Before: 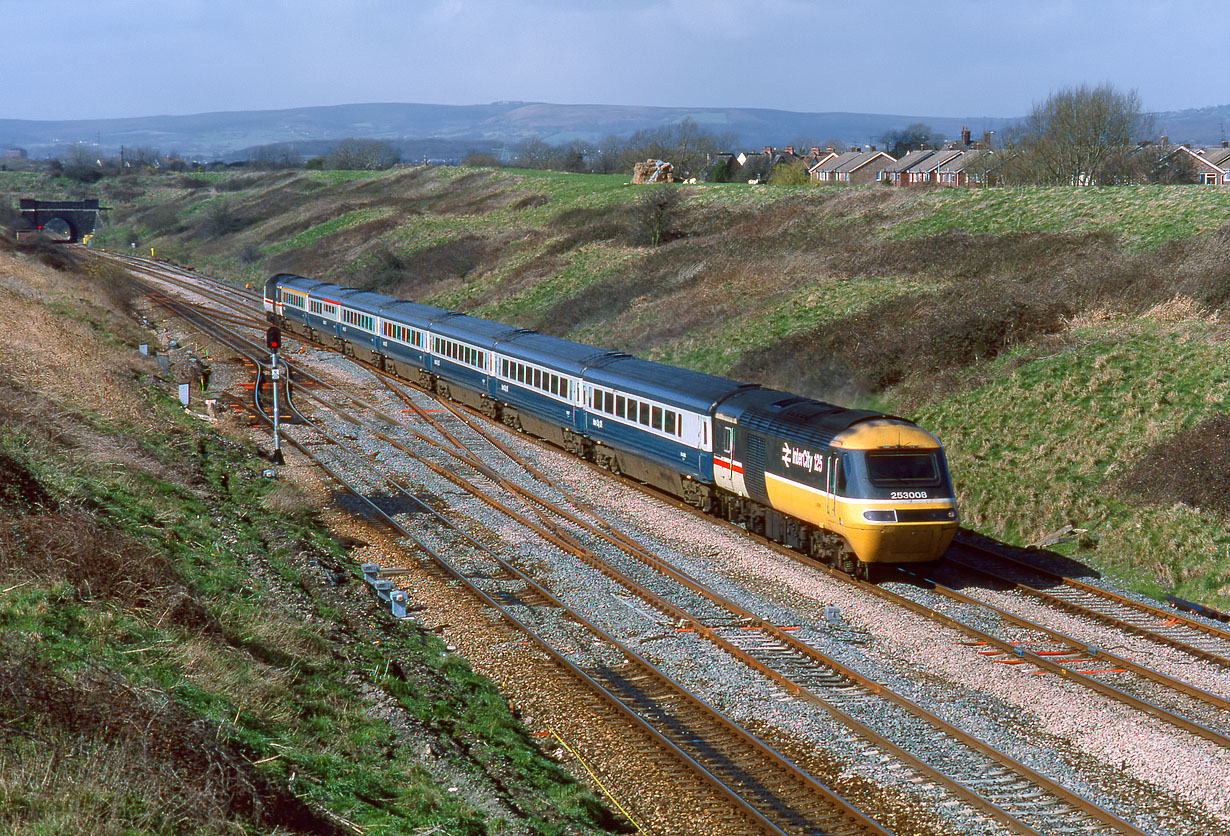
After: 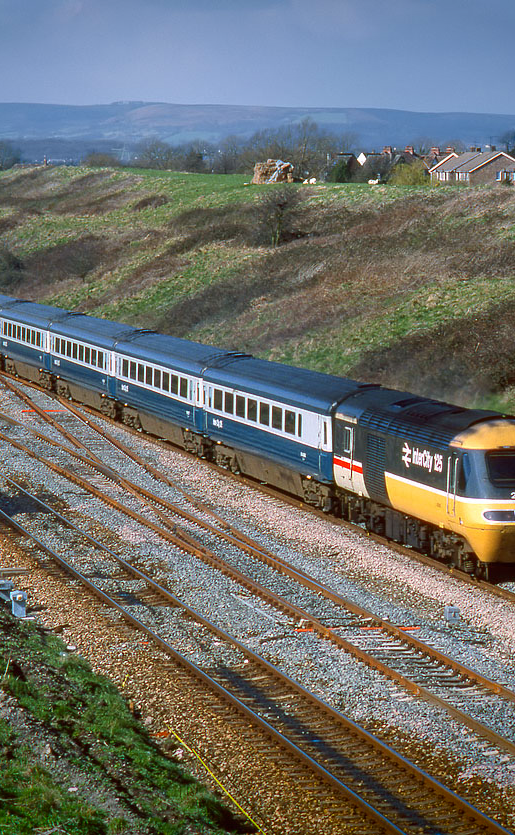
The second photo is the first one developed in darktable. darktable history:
crop: left 30.898%, right 27.184%
vignetting: fall-off start 100.1%, saturation 0.386, width/height ratio 1.319
